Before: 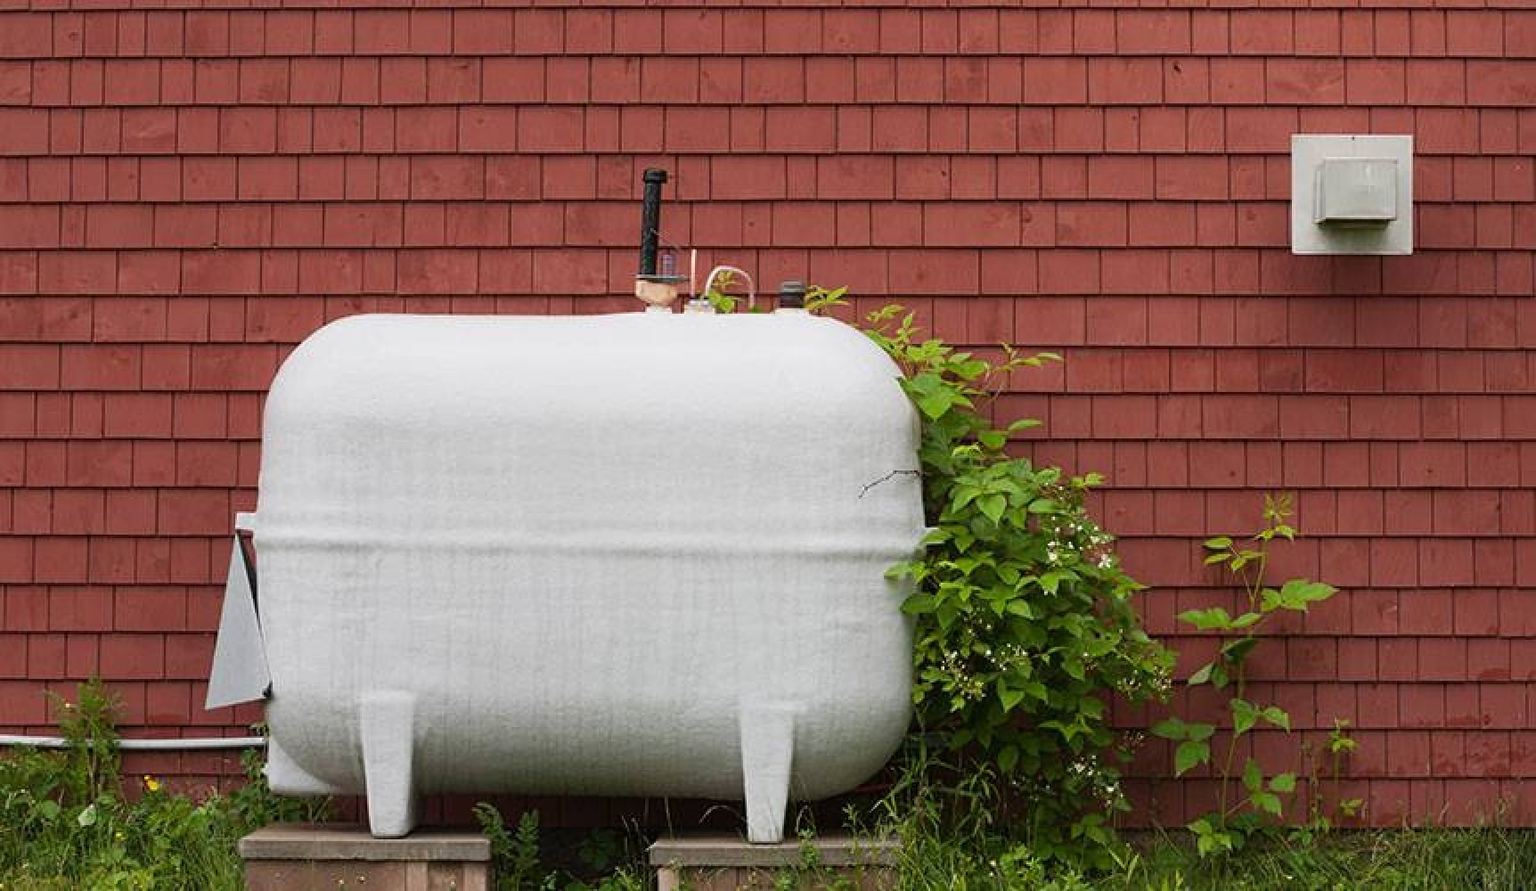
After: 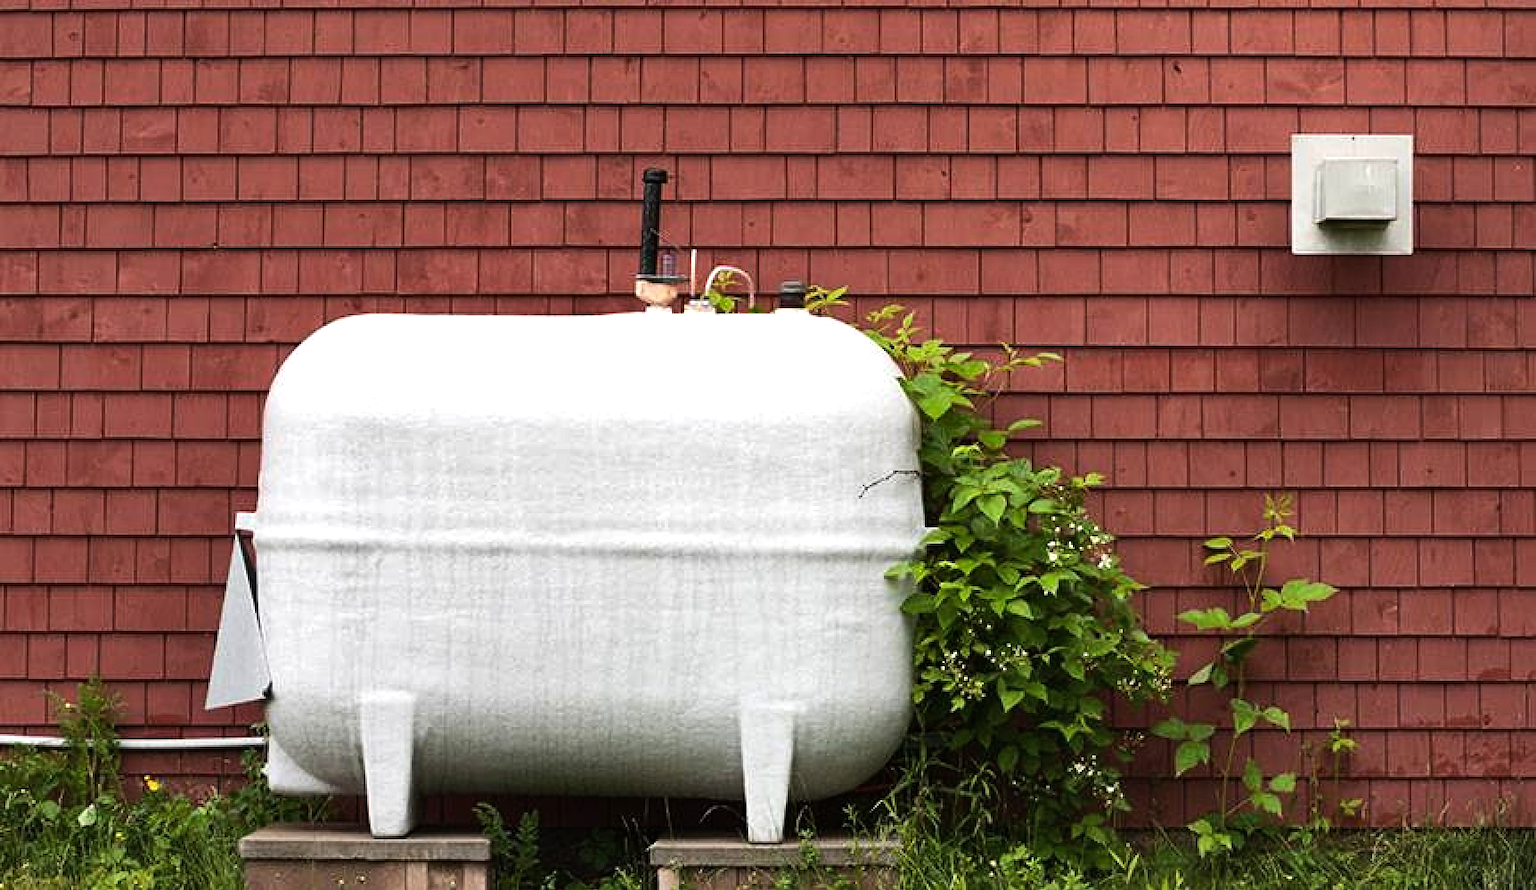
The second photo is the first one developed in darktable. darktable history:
tone equalizer: -8 EV -0.75 EV, -7 EV -0.7 EV, -6 EV -0.6 EV, -5 EV -0.4 EV, -3 EV 0.4 EV, -2 EV 0.6 EV, -1 EV 0.7 EV, +0 EV 0.75 EV, edges refinement/feathering 500, mask exposure compensation -1.57 EV, preserve details no
shadows and highlights: shadows 43.71, white point adjustment -1.46, soften with gaussian
